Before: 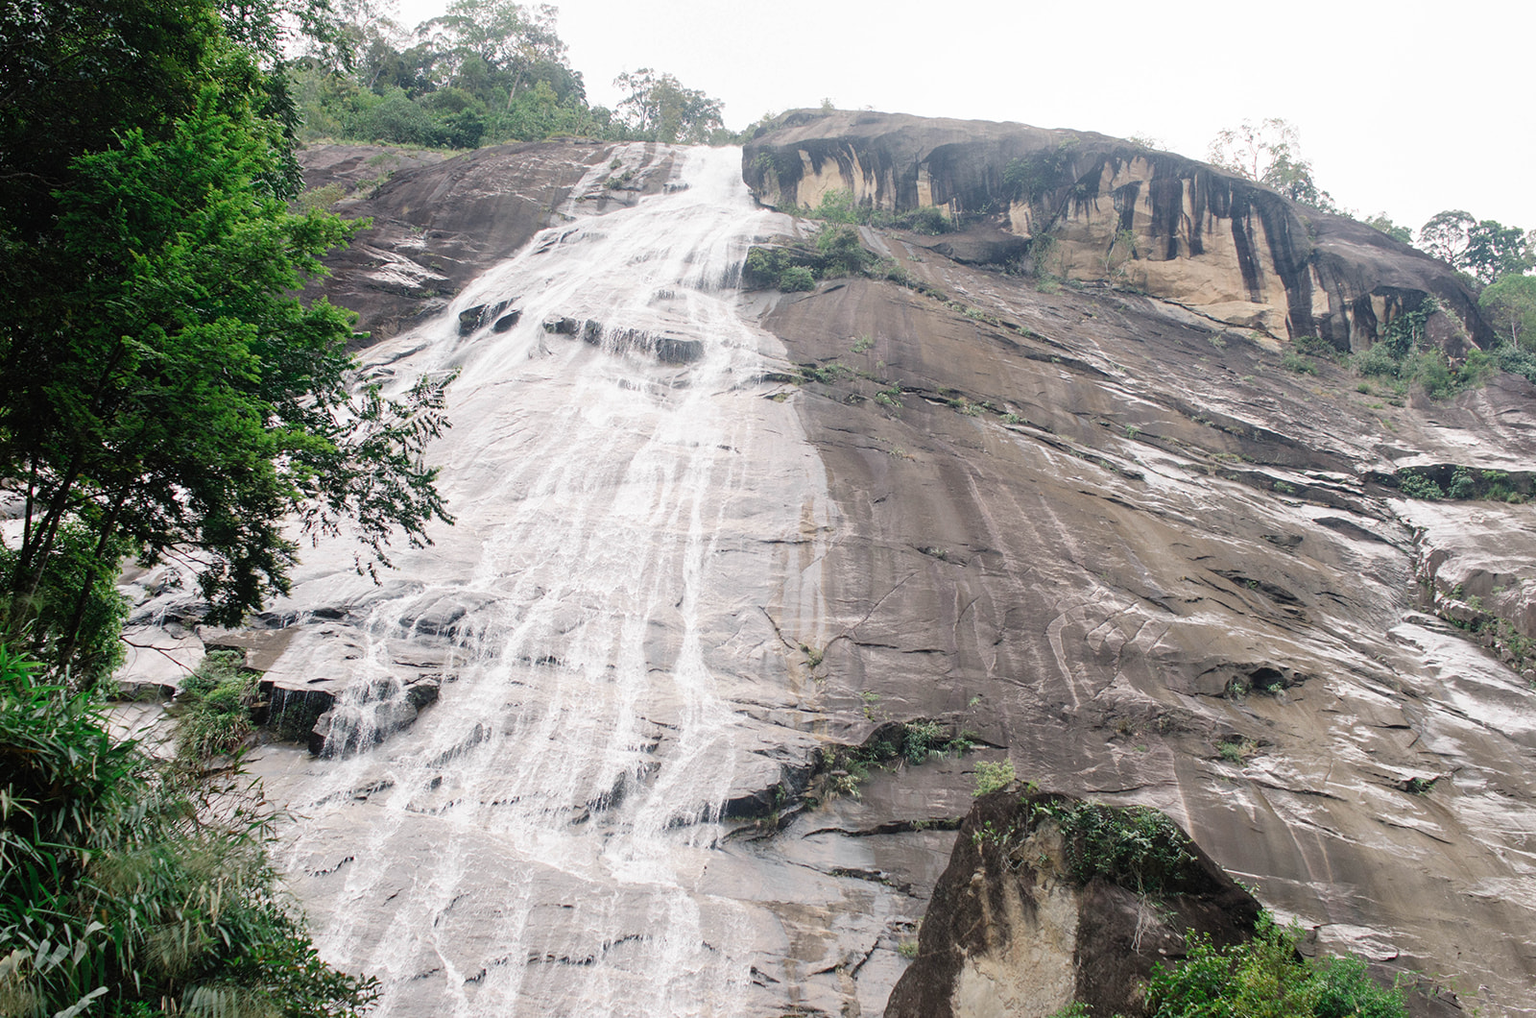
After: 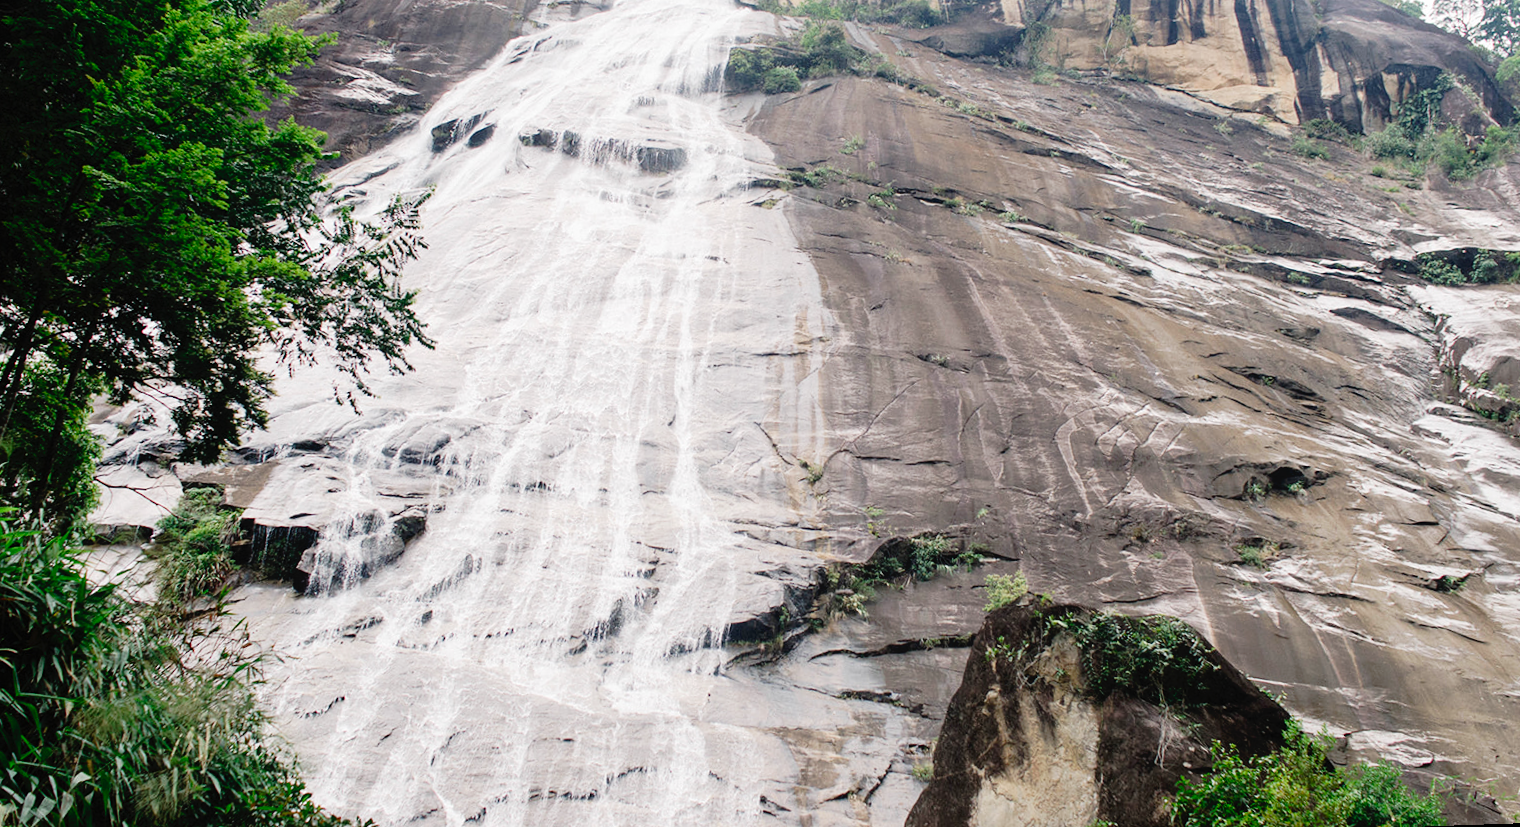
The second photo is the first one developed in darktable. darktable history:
tone curve: curves: ch0 [(0, 0) (0.003, 0.007) (0.011, 0.01) (0.025, 0.018) (0.044, 0.028) (0.069, 0.034) (0.1, 0.04) (0.136, 0.051) (0.177, 0.104) (0.224, 0.161) (0.277, 0.234) (0.335, 0.316) (0.399, 0.41) (0.468, 0.487) (0.543, 0.577) (0.623, 0.679) (0.709, 0.769) (0.801, 0.854) (0.898, 0.922) (1, 1)], preserve colors none
crop and rotate: top 18.507%
rotate and perspective: rotation -2.12°, lens shift (vertical) 0.009, lens shift (horizontal) -0.008, automatic cropping original format, crop left 0.036, crop right 0.964, crop top 0.05, crop bottom 0.959
